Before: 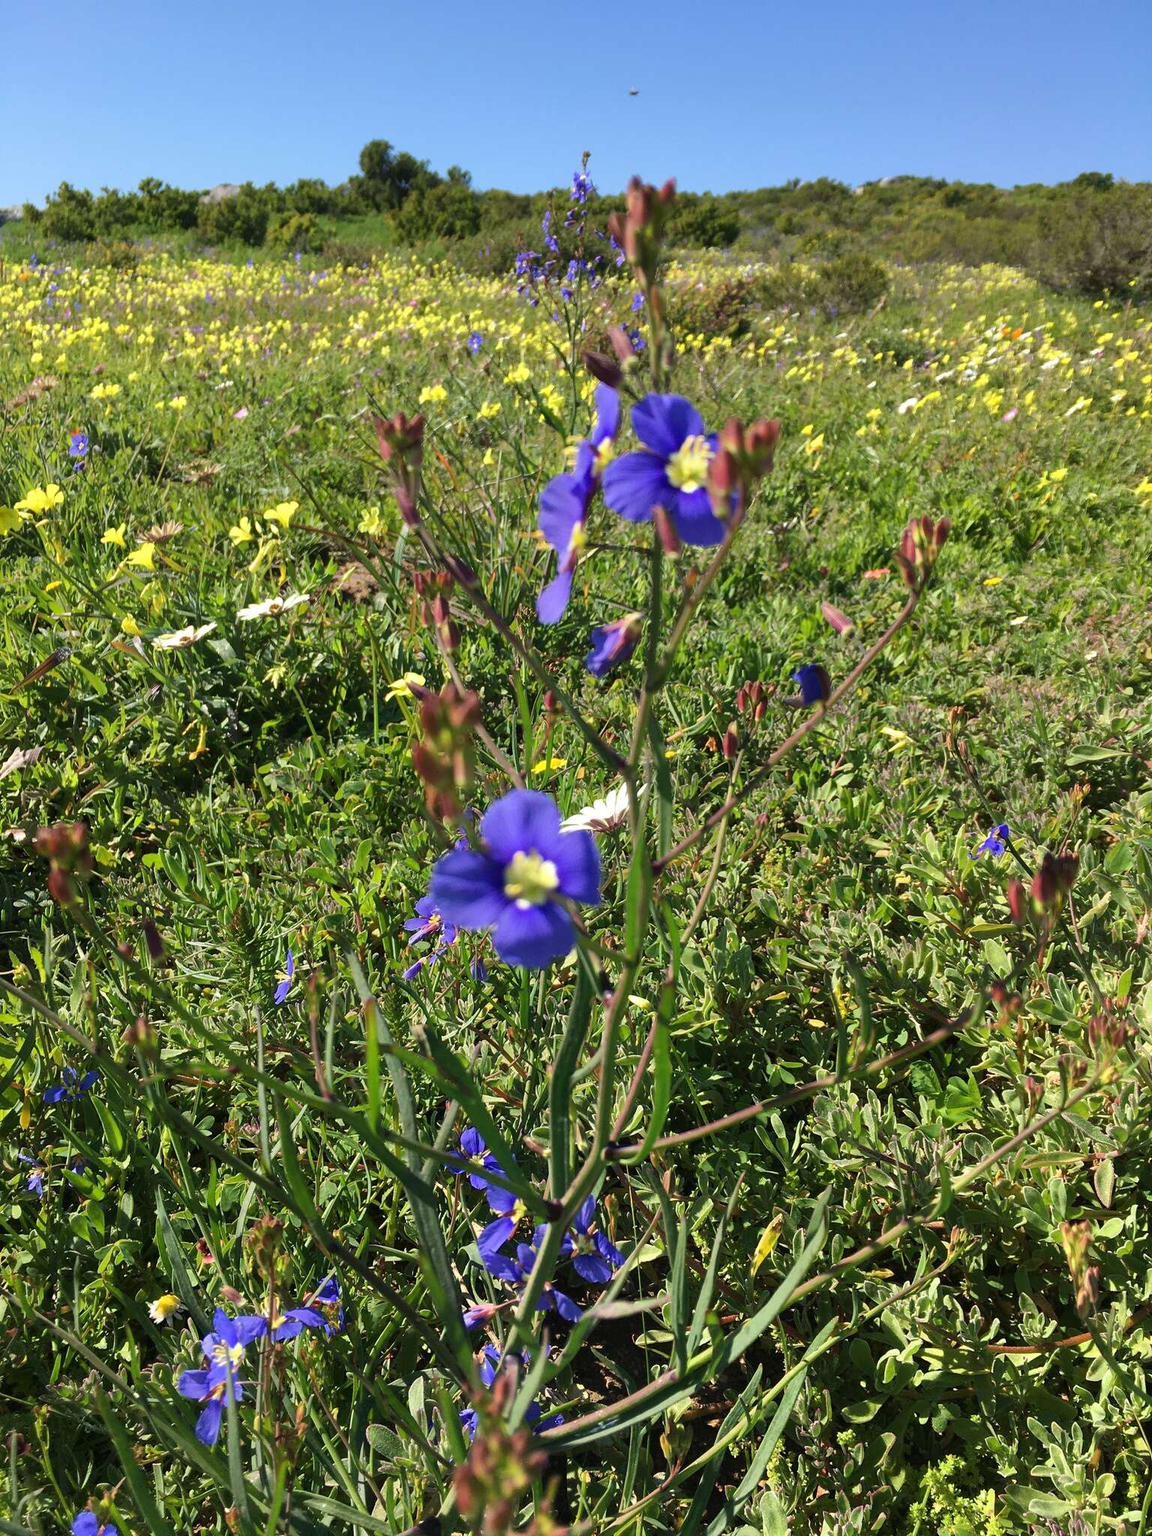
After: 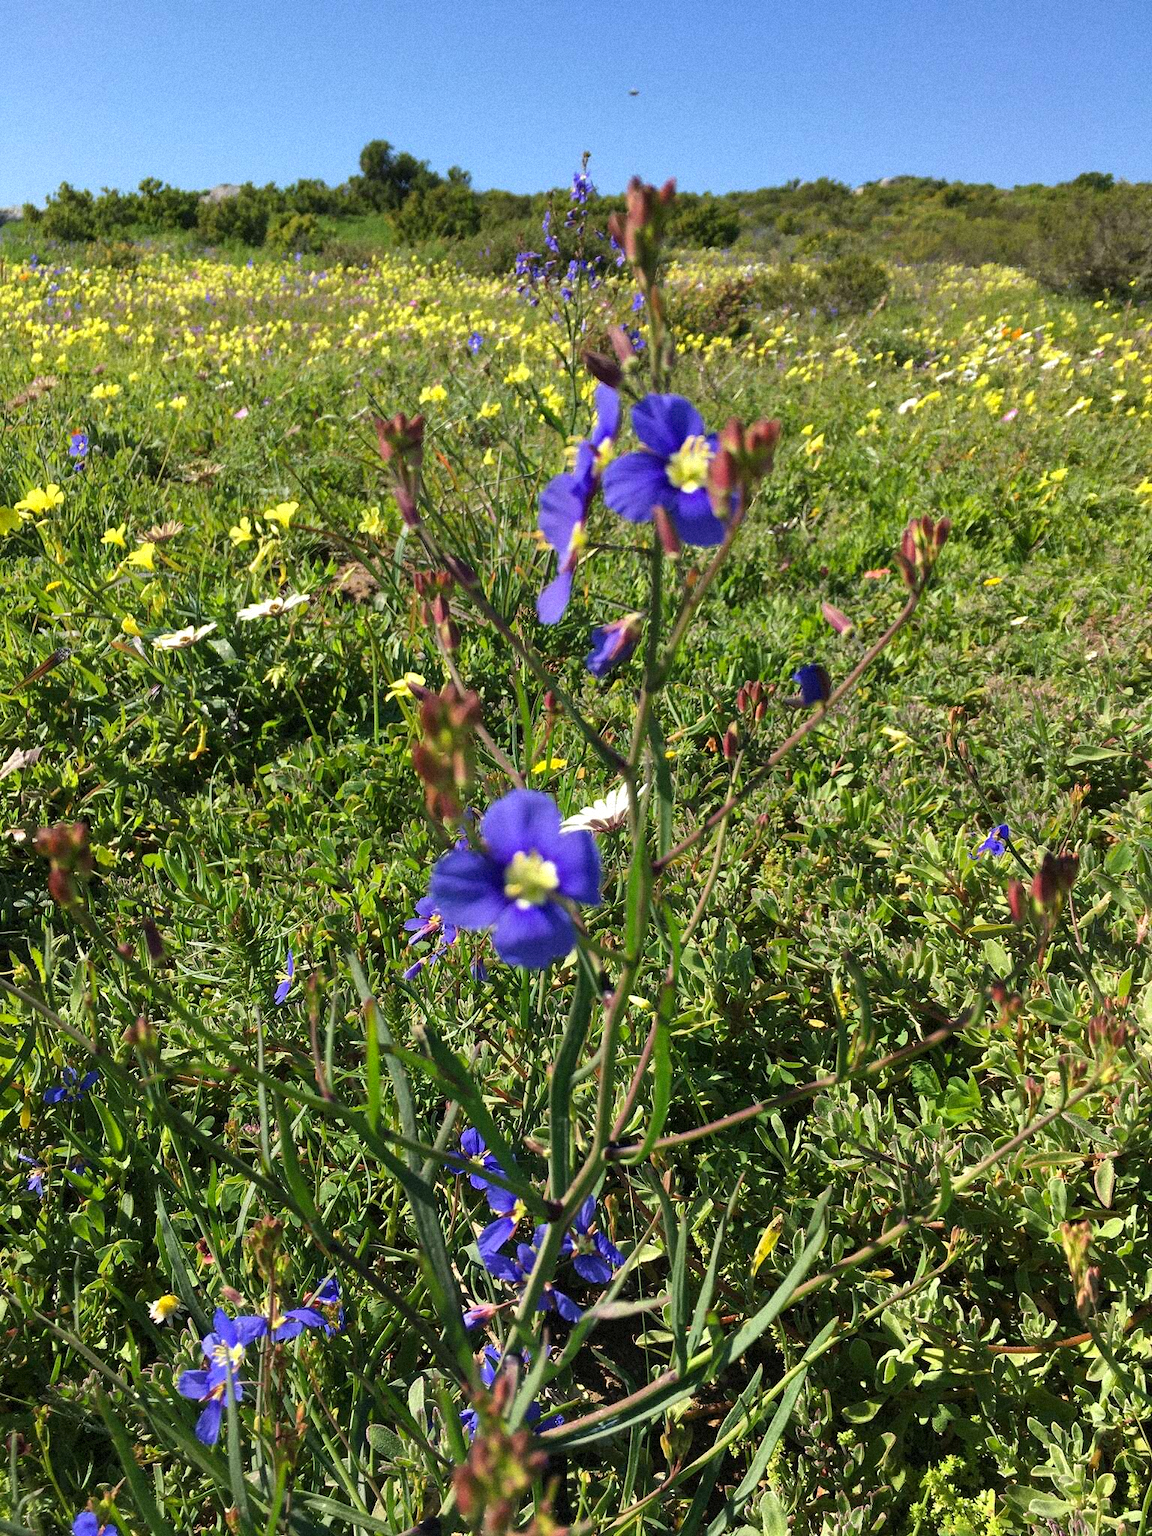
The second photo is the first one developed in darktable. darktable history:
color balance rgb: perceptual saturation grading › global saturation 3.7%, global vibrance 5.56%, contrast 3.24%
grain: mid-tones bias 0%
